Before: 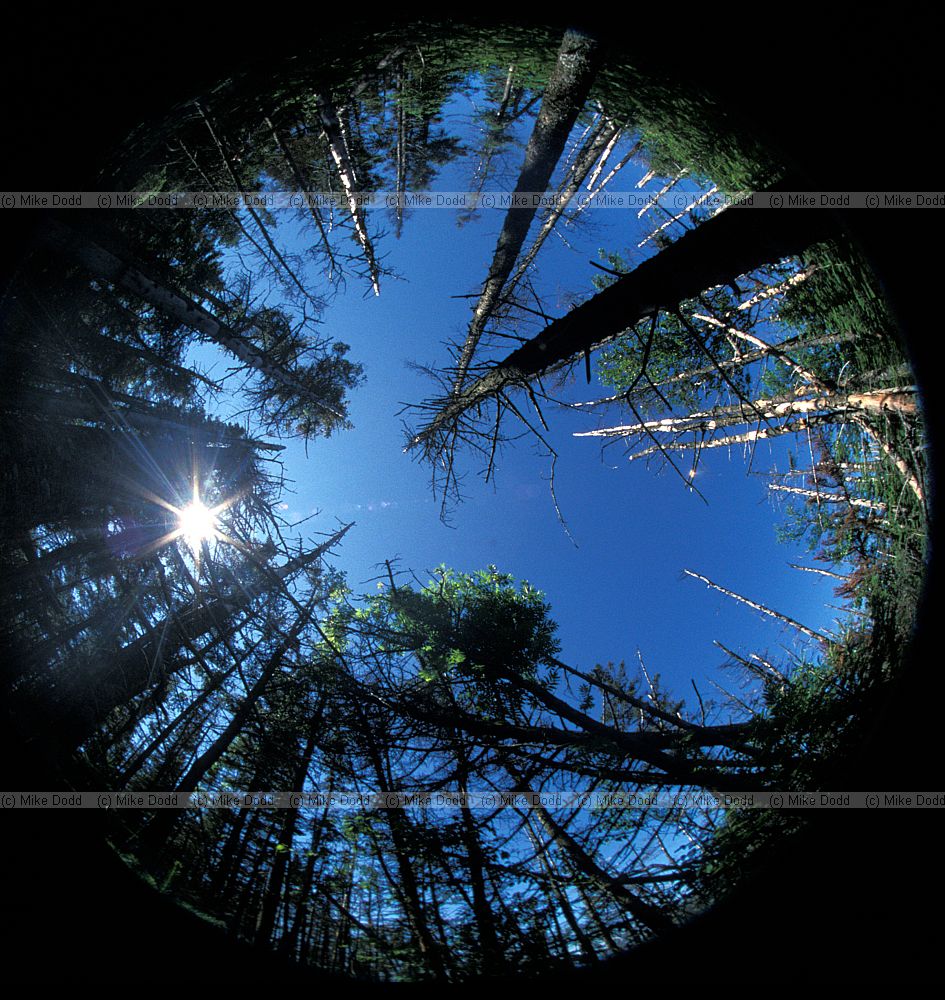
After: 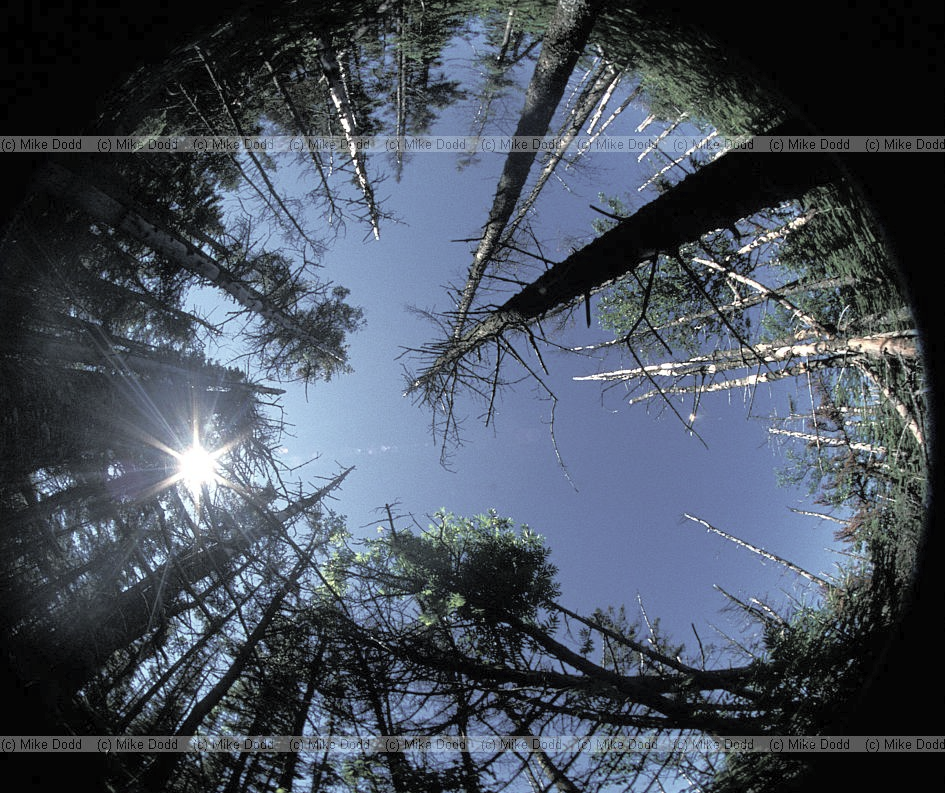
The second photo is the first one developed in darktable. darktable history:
crop and rotate: top 5.667%, bottom 14.937%
contrast brightness saturation: brightness 0.18, saturation -0.5
